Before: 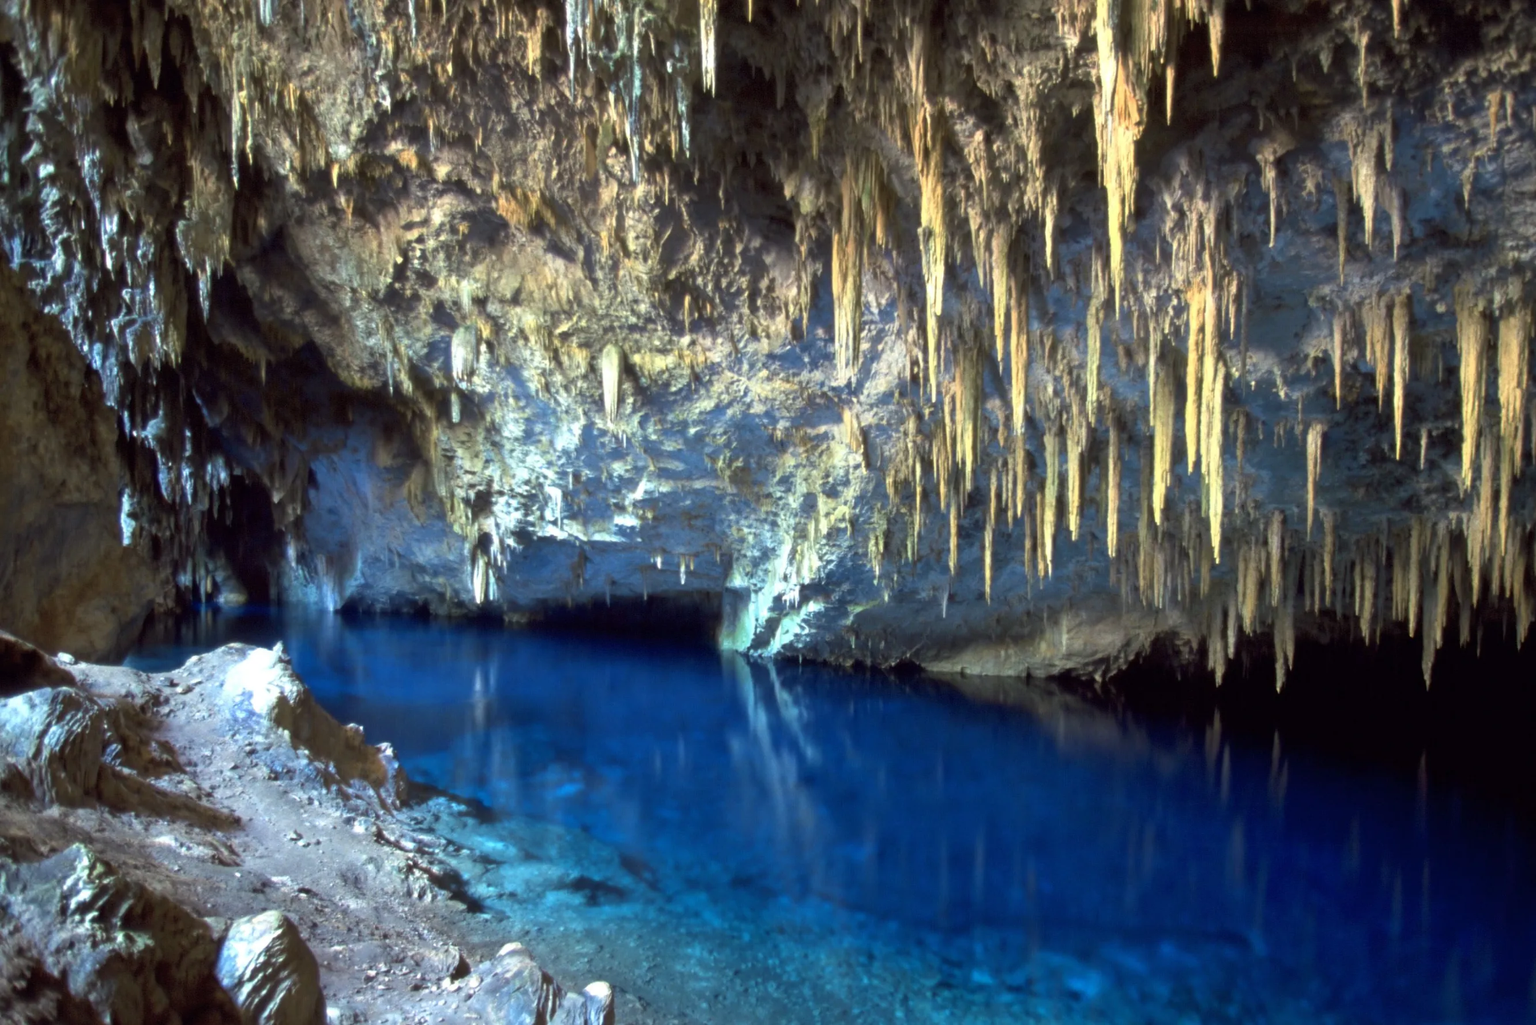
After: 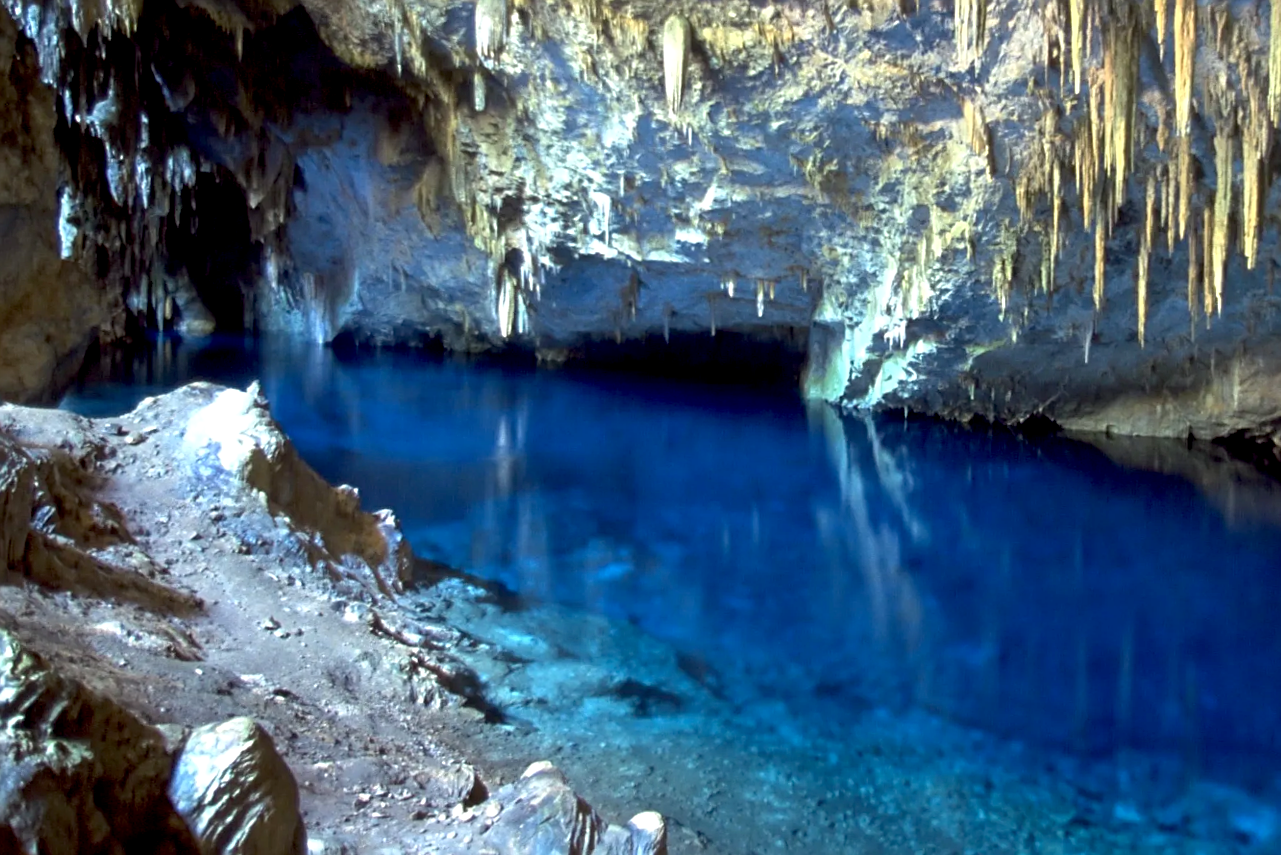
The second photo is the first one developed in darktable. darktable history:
sharpen: on, module defaults
crop and rotate: angle -0.82°, left 3.85%, top 31.828%, right 27.992%
exposure: black level correction 0.009, exposure 0.119 EV, compensate highlight preservation false
